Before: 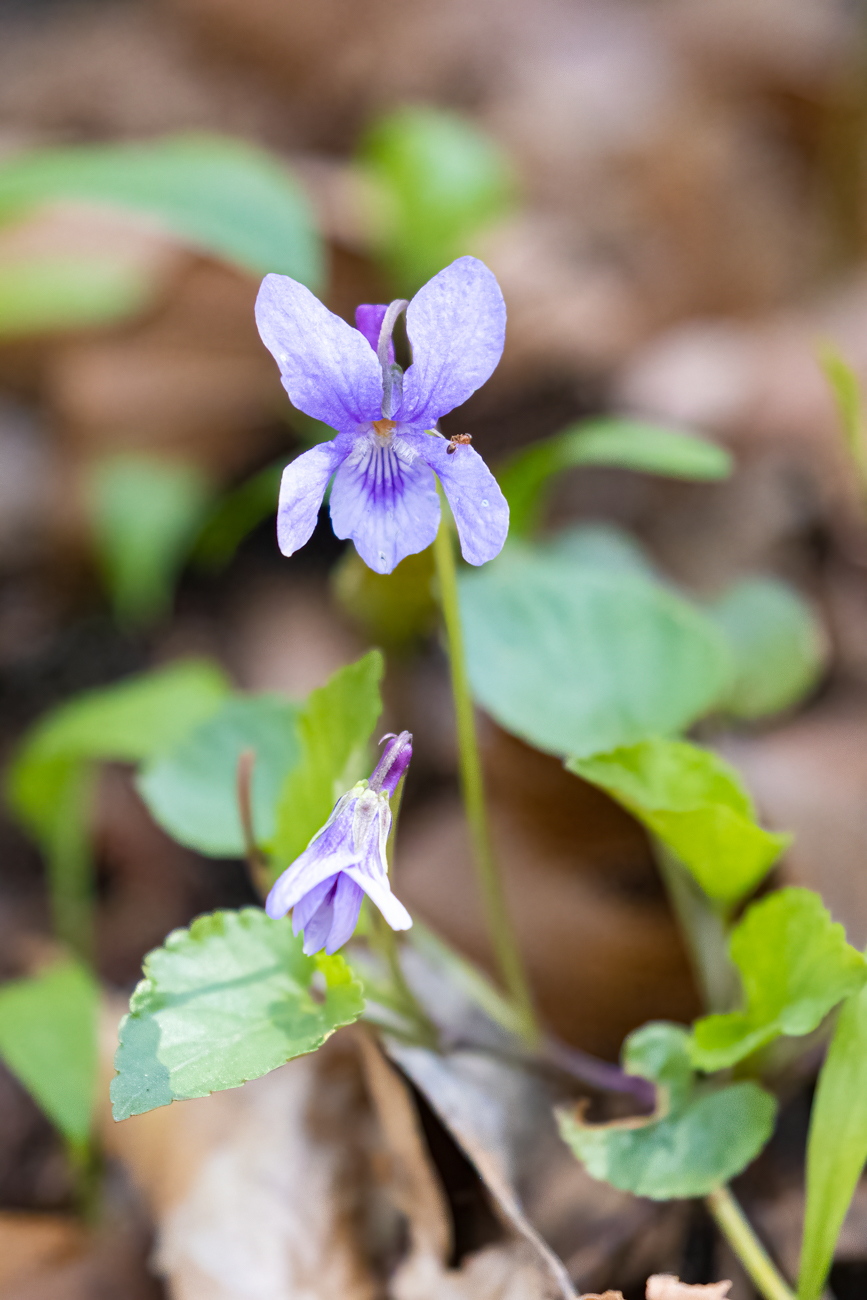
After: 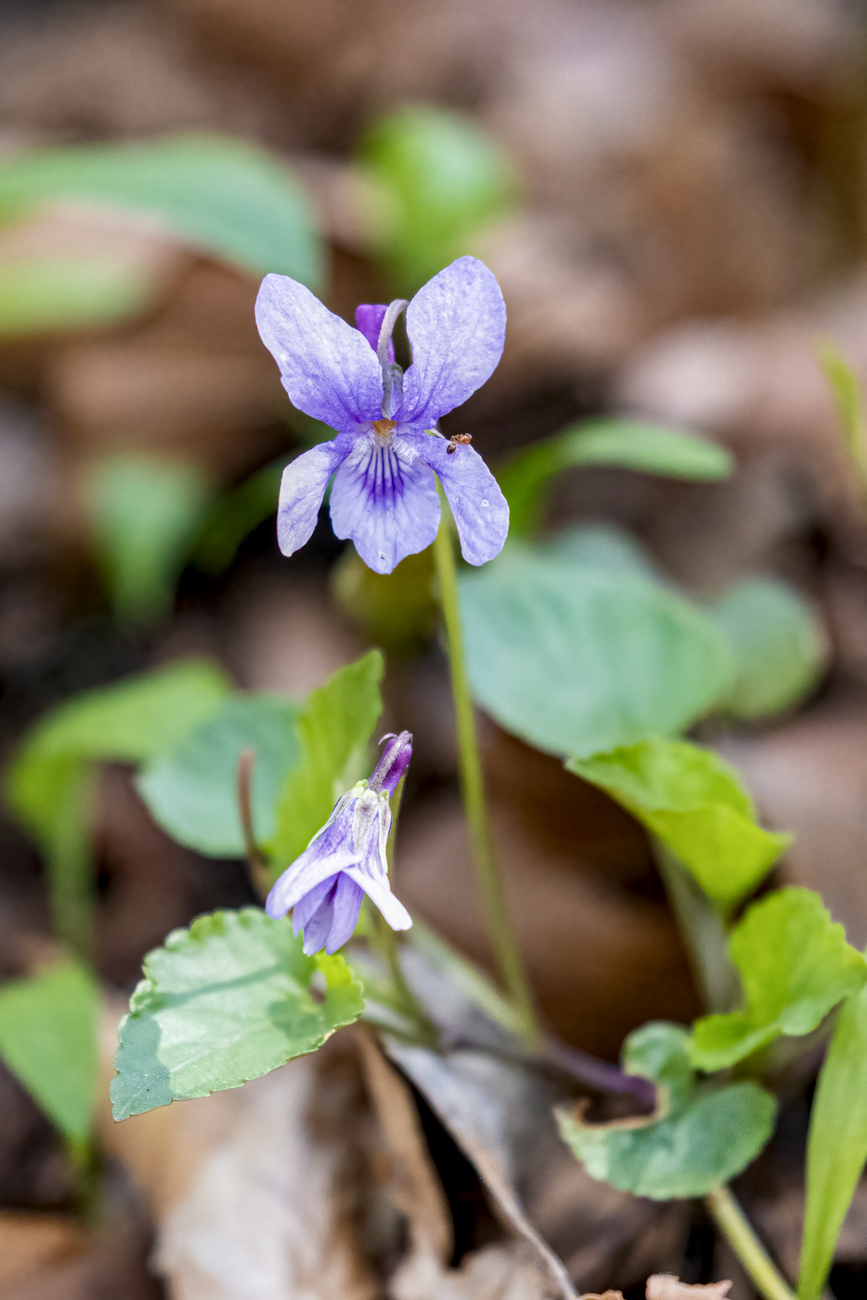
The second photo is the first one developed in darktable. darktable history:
exposure: exposure -0.293 EV, compensate highlight preservation false
local contrast: detail 142%
